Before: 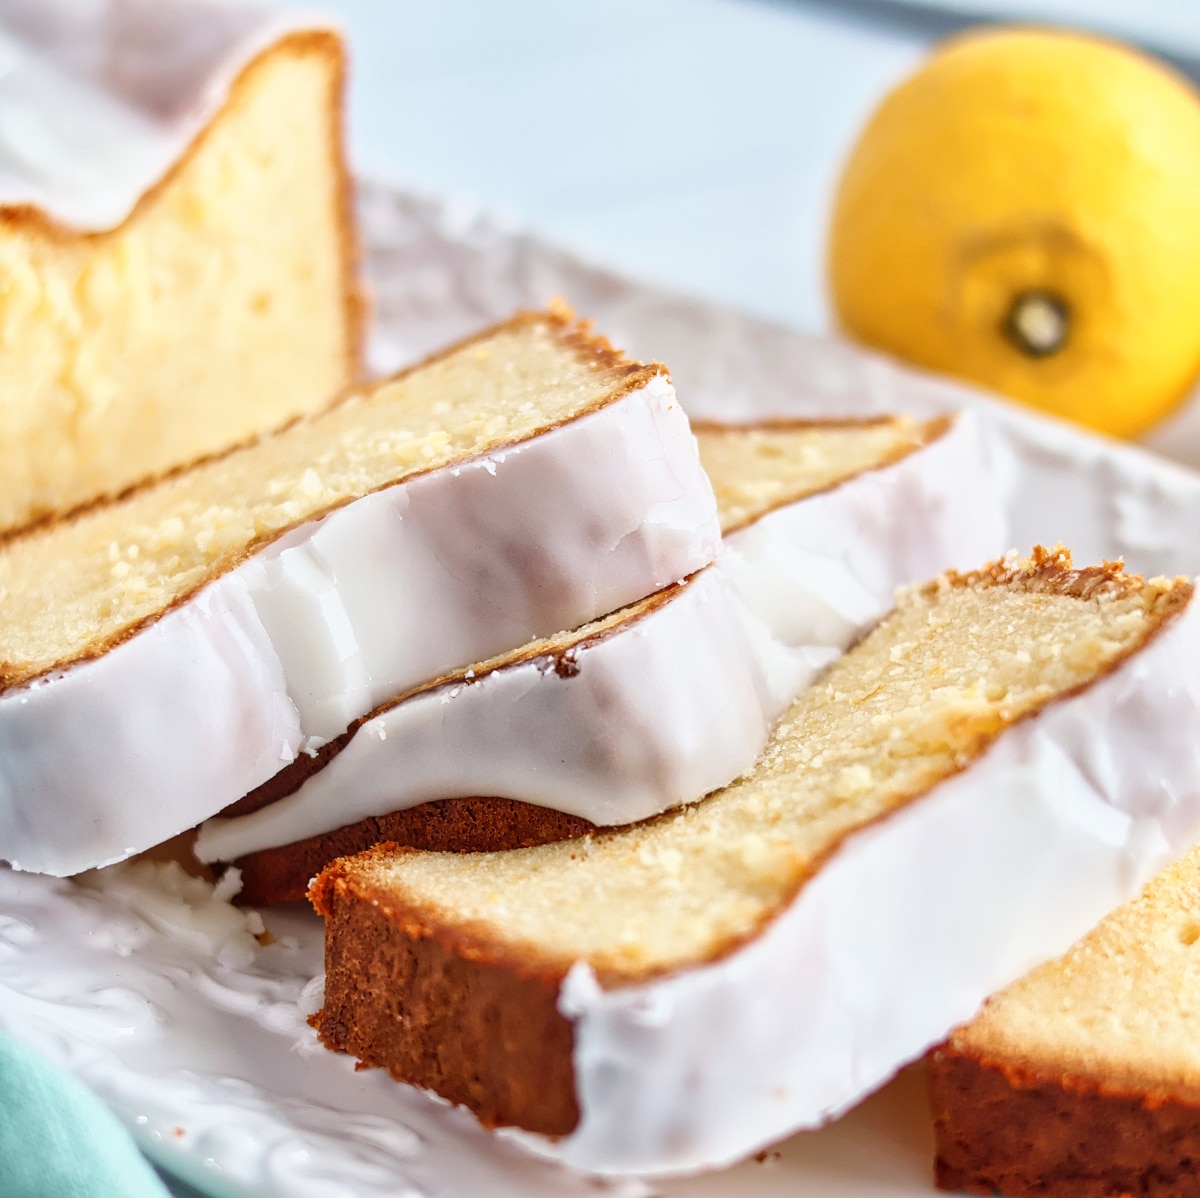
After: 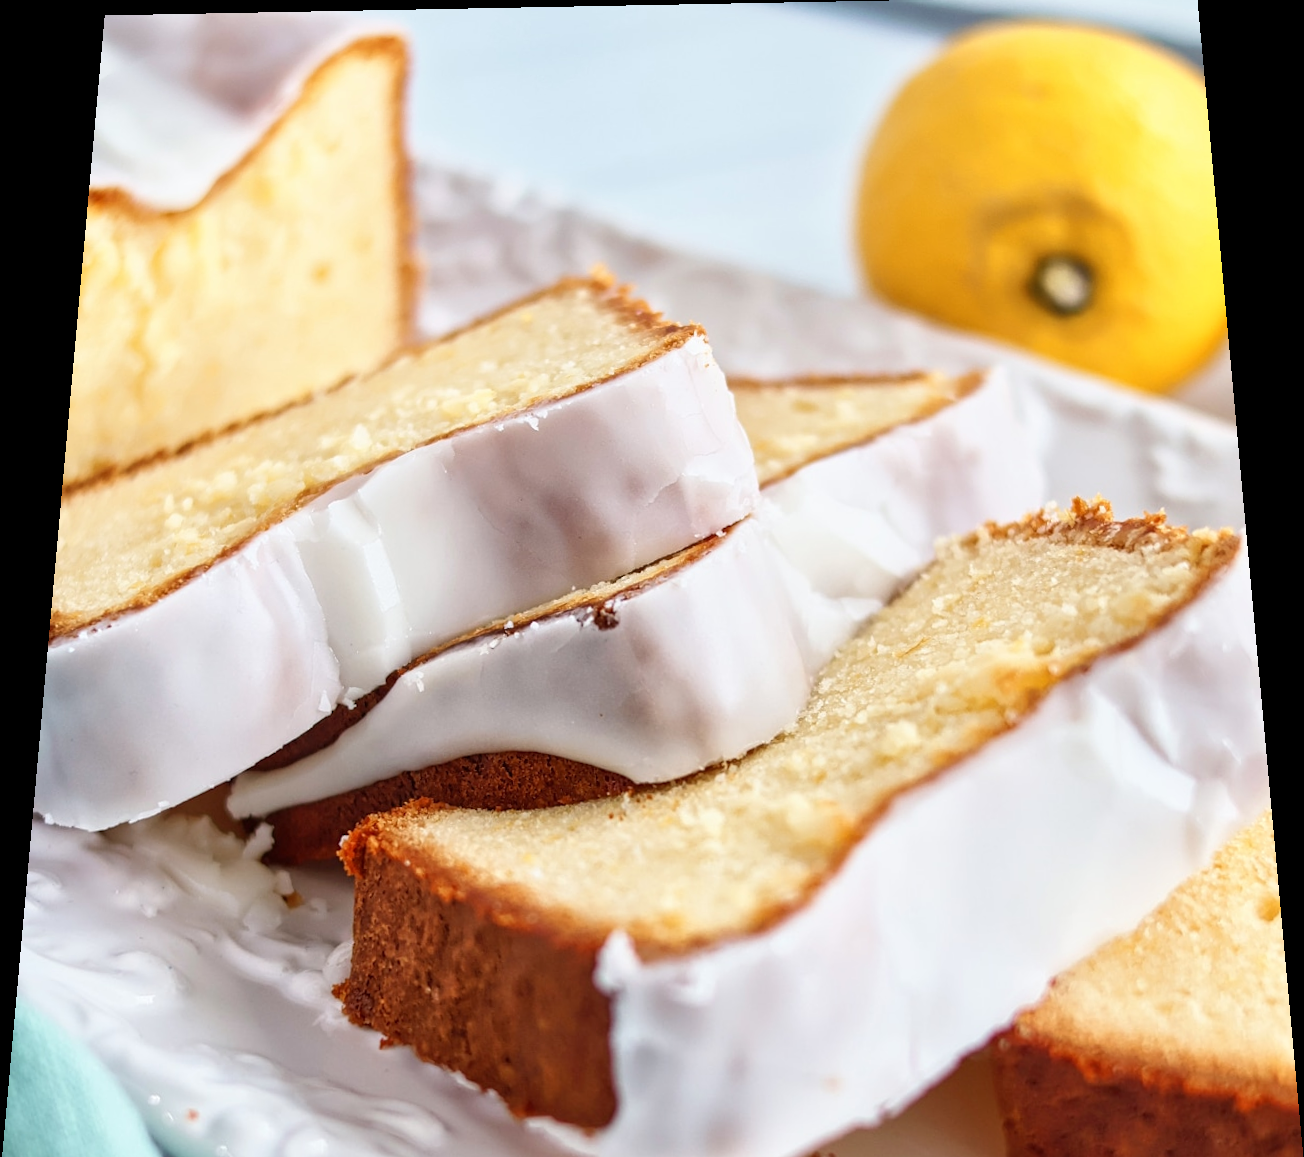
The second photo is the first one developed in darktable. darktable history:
rotate and perspective: rotation 0.128°, lens shift (vertical) -0.181, lens shift (horizontal) -0.044, shear 0.001, automatic cropping off
tone equalizer: on, module defaults
crop: top 0.448%, right 0.264%, bottom 5.045%
